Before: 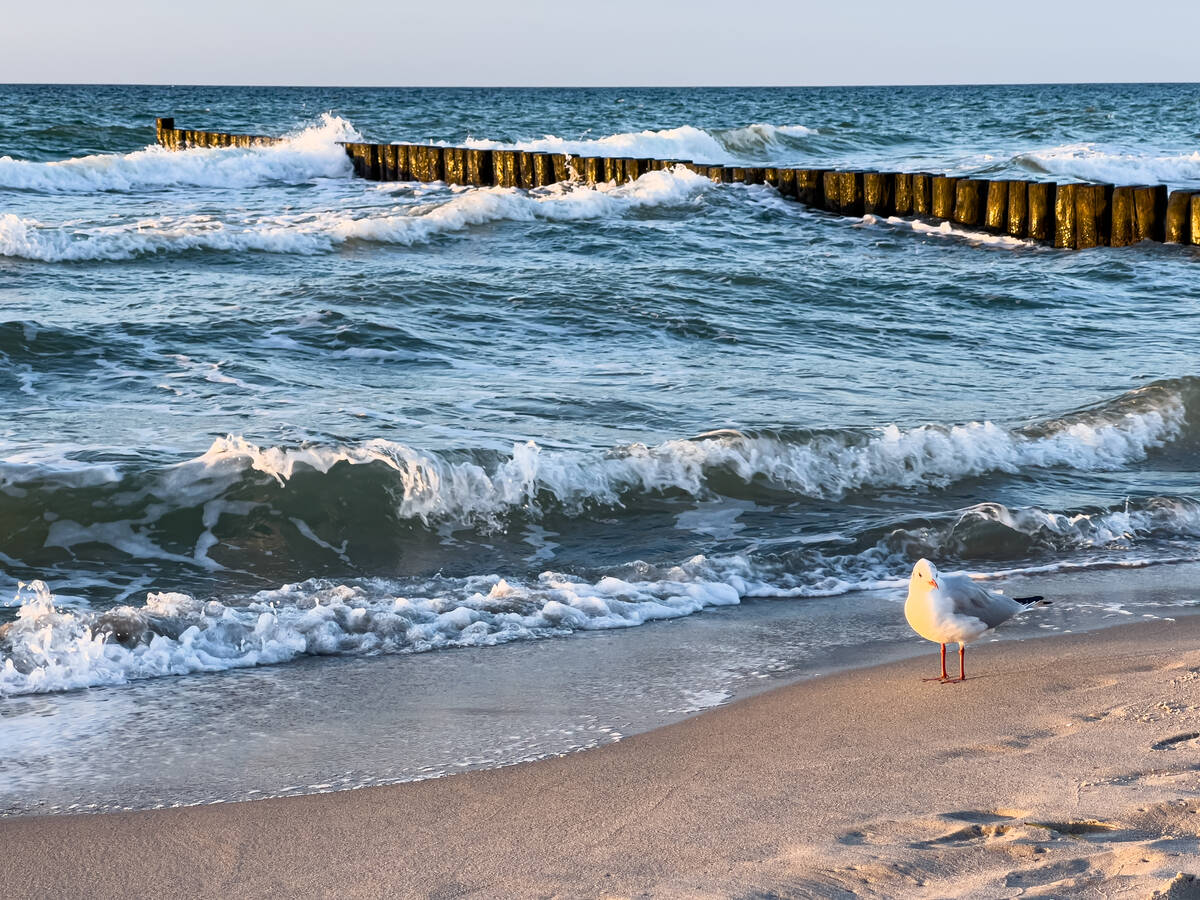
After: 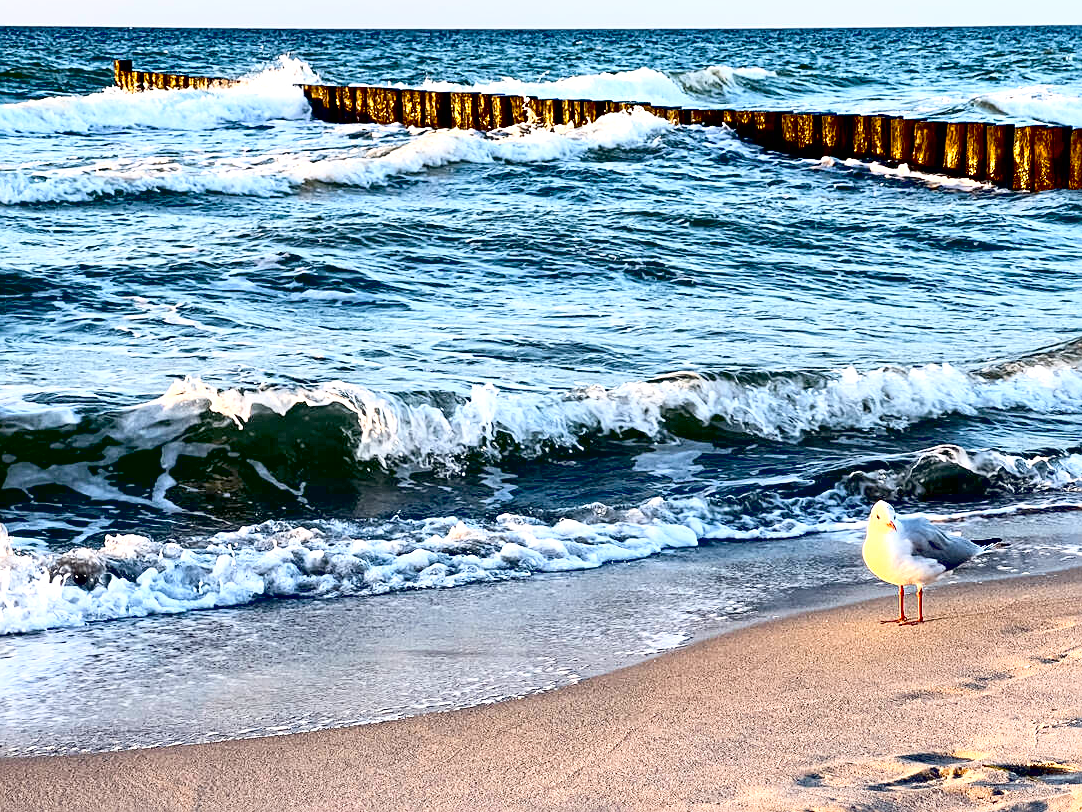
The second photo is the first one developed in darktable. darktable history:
tone curve: curves: ch0 [(0, 0.003) (0.117, 0.101) (0.257, 0.246) (0.408, 0.432) (0.632, 0.716) (0.795, 0.884) (1, 1)]; ch1 [(0, 0) (0.227, 0.197) (0.405, 0.421) (0.501, 0.501) (0.522, 0.526) (0.546, 0.564) (0.589, 0.602) (0.696, 0.761) (0.976, 0.992)]; ch2 [(0, 0) (0.208, 0.176) (0.377, 0.38) (0.5, 0.5) (0.537, 0.534) (0.571, 0.577) (0.627, 0.64) (0.698, 0.76) (1, 1)], color space Lab, linked channels, preserve colors none
crop: left 3.581%, top 6.519%, right 6.223%, bottom 3.176%
sharpen: on, module defaults
levels: mode automatic, white 99.91%, levels [0, 0.476, 0.951]
local contrast: mode bilateral grid, contrast 10, coarseness 26, detail 115%, midtone range 0.2
tone equalizer: edges refinement/feathering 500, mask exposure compensation -1.57 EV, preserve details no
exposure: black level correction 0.041, exposure 0.498 EV, compensate highlight preservation false
